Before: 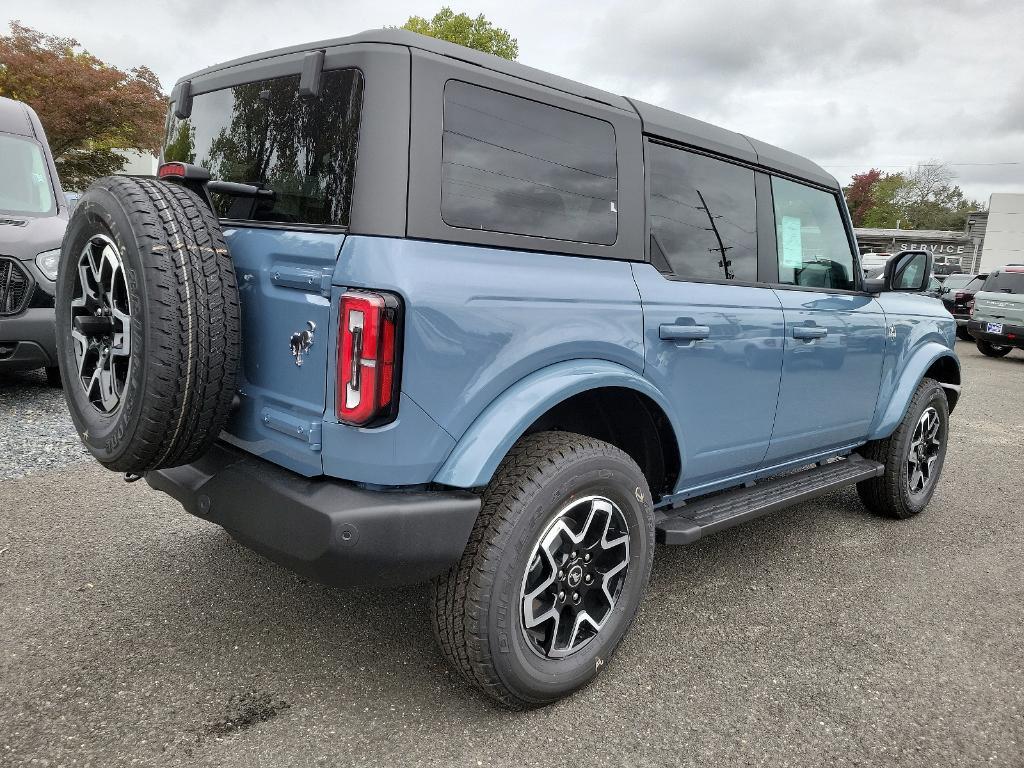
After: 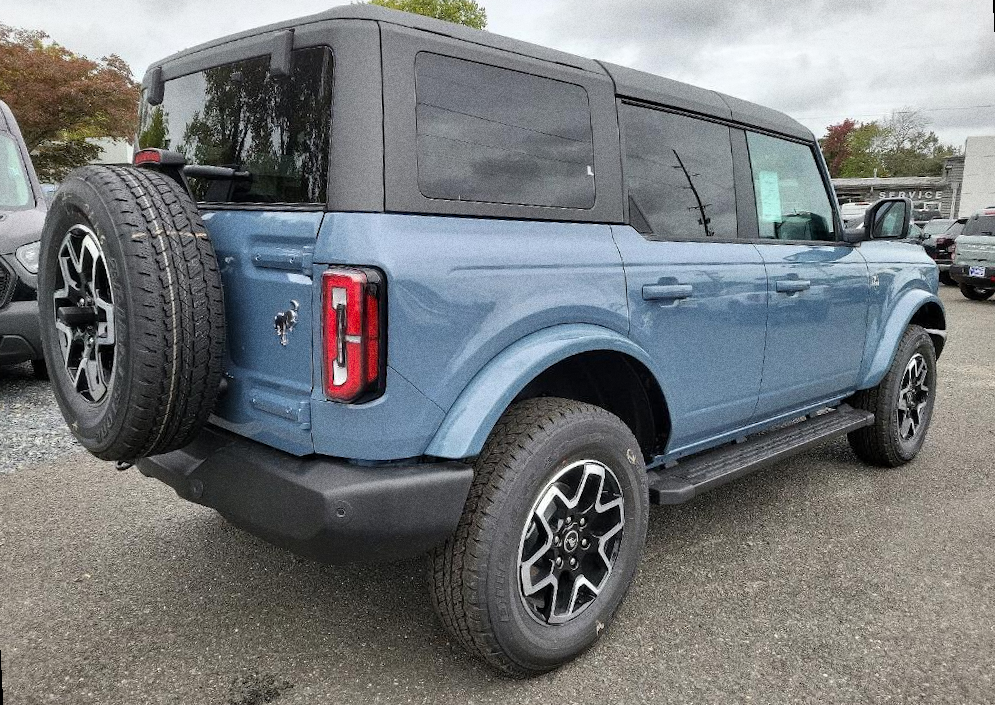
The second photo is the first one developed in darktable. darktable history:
rotate and perspective: rotation -3°, crop left 0.031, crop right 0.968, crop top 0.07, crop bottom 0.93
grain: coarseness 9.61 ISO, strength 35.62%
exposure: compensate highlight preservation false
